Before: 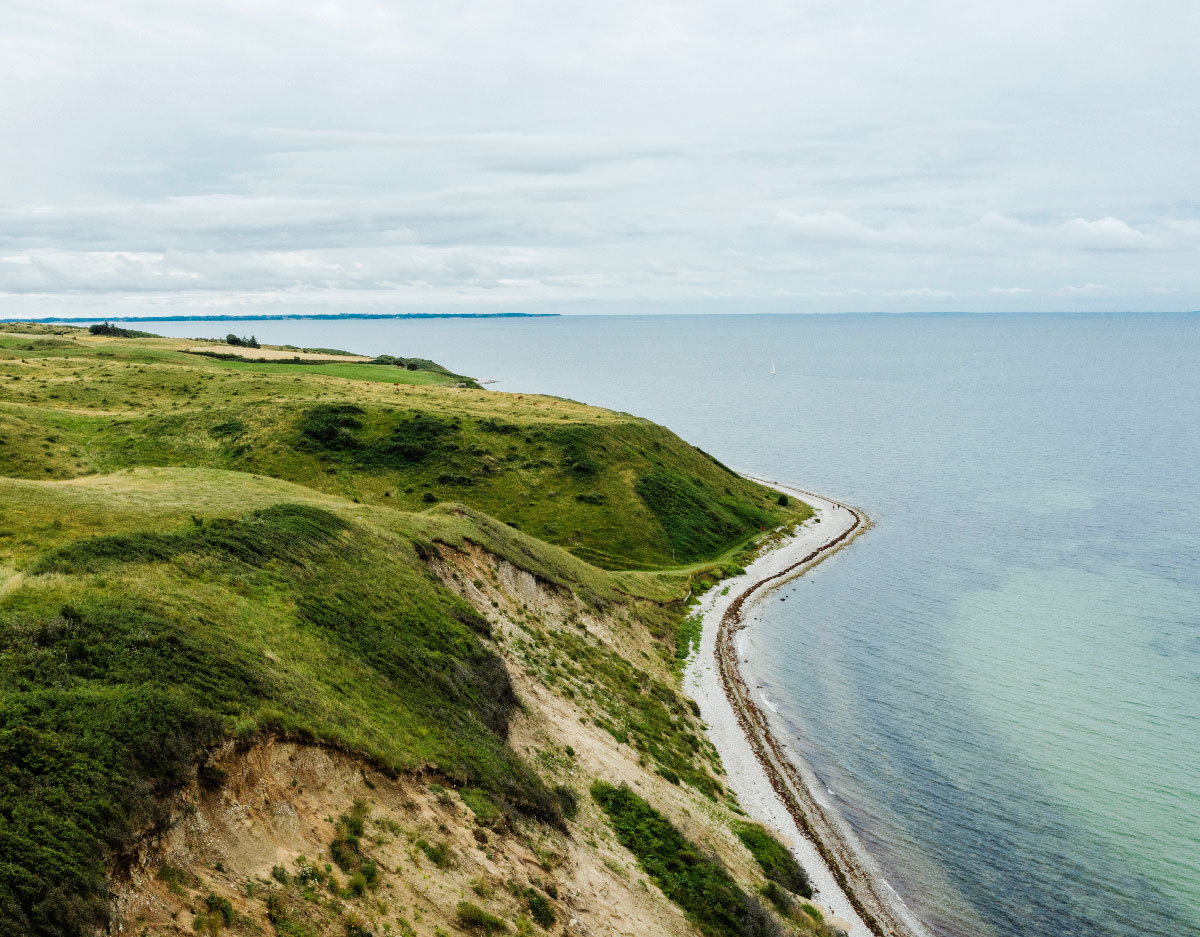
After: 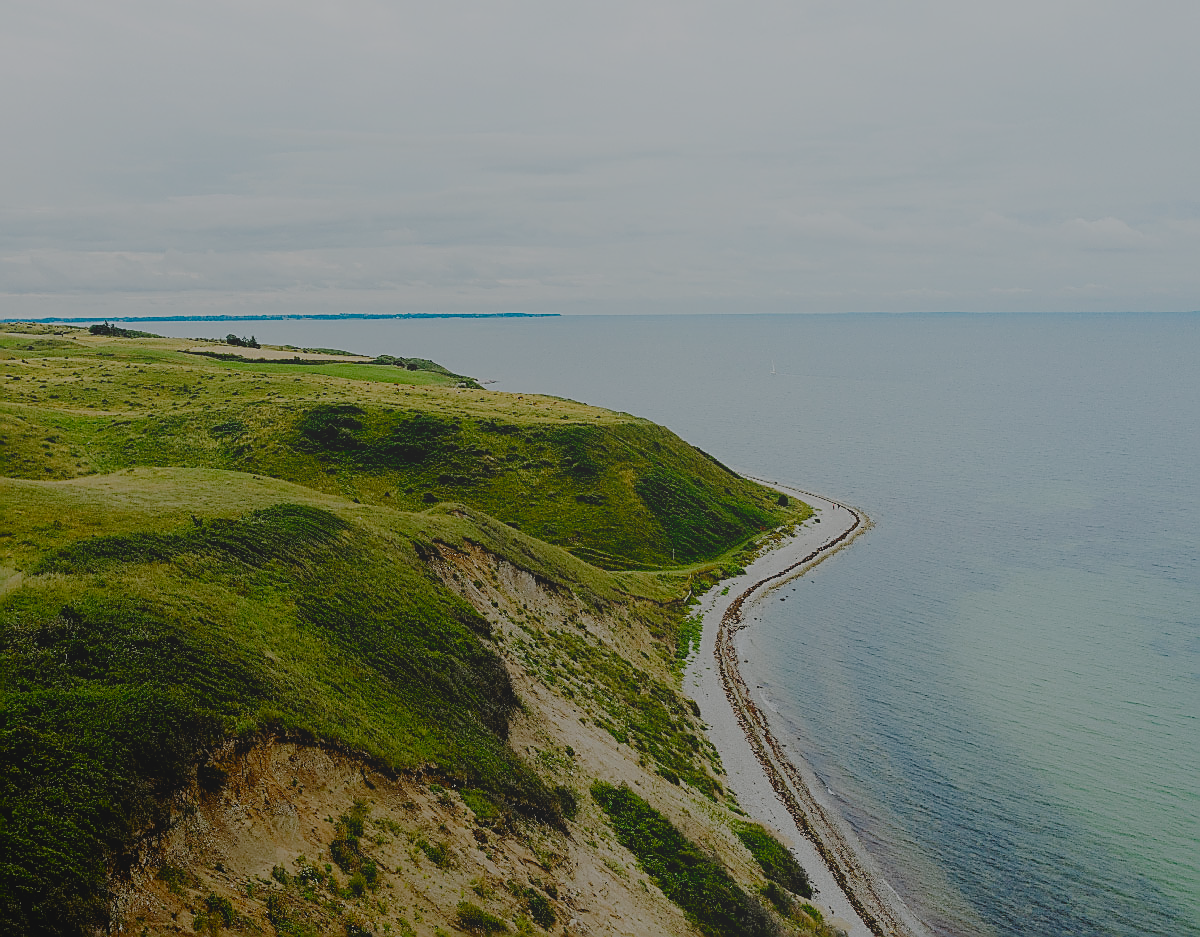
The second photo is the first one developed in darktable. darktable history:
filmic rgb: middle gray luminance 30%, black relative exposure -9 EV, white relative exposure 7 EV, threshold 6 EV, target black luminance 0%, hardness 2.94, latitude 2.04%, contrast 0.963, highlights saturation mix 5%, shadows ↔ highlights balance 12.16%, add noise in highlights 0, preserve chrominance no, color science v3 (2019), use custom middle-gray values true, iterations of high-quality reconstruction 0, contrast in highlights soft, enable highlight reconstruction true
local contrast: detail 70%
contrast equalizer: y [[0.5, 0.488, 0.462, 0.461, 0.491, 0.5], [0.5 ×6], [0.5 ×6], [0 ×6], [0 ×6]]
sharpen: radius 1.4, amount 1.25, threshold 0.7
